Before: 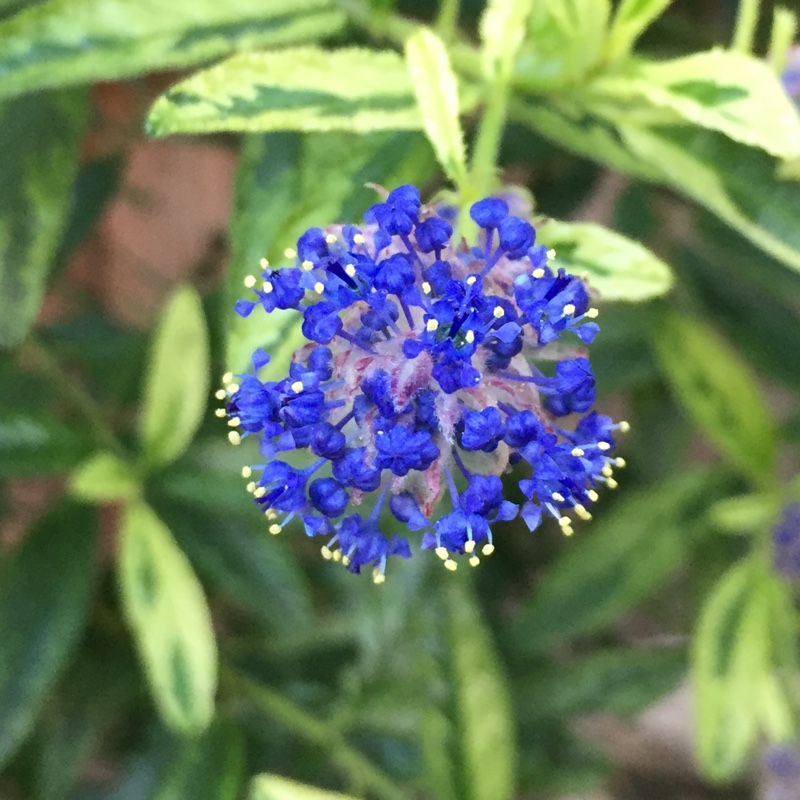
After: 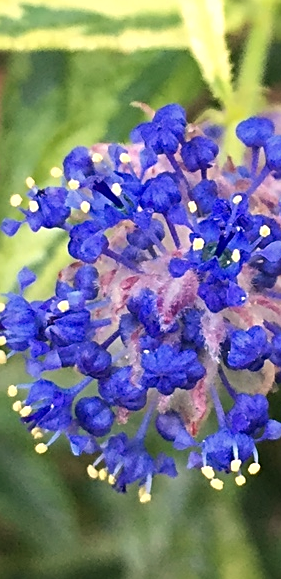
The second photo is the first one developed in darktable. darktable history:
sharpen: on, module defaults
crop and rotate: left 29.476%, top 10.214%, right 35.32%, bottom 17.333%
white balance: red 1.127, blue 0.943
tone equalizer: on, module defaults
